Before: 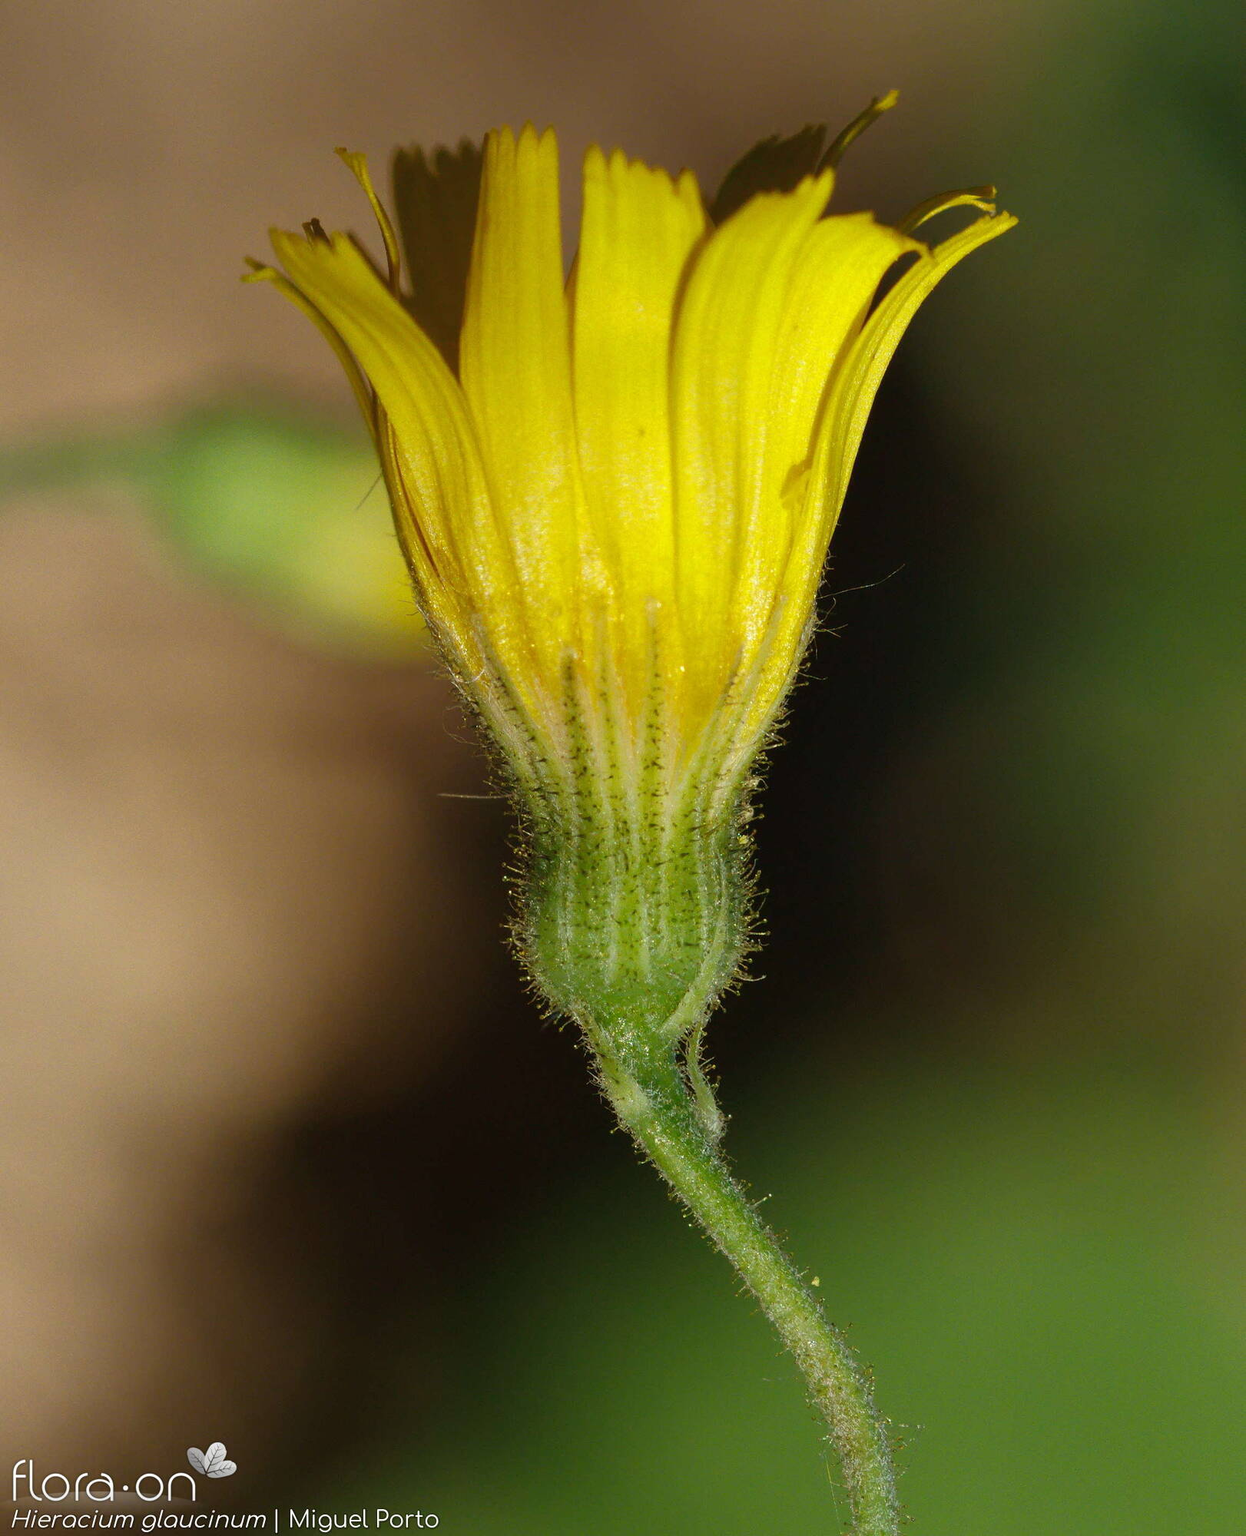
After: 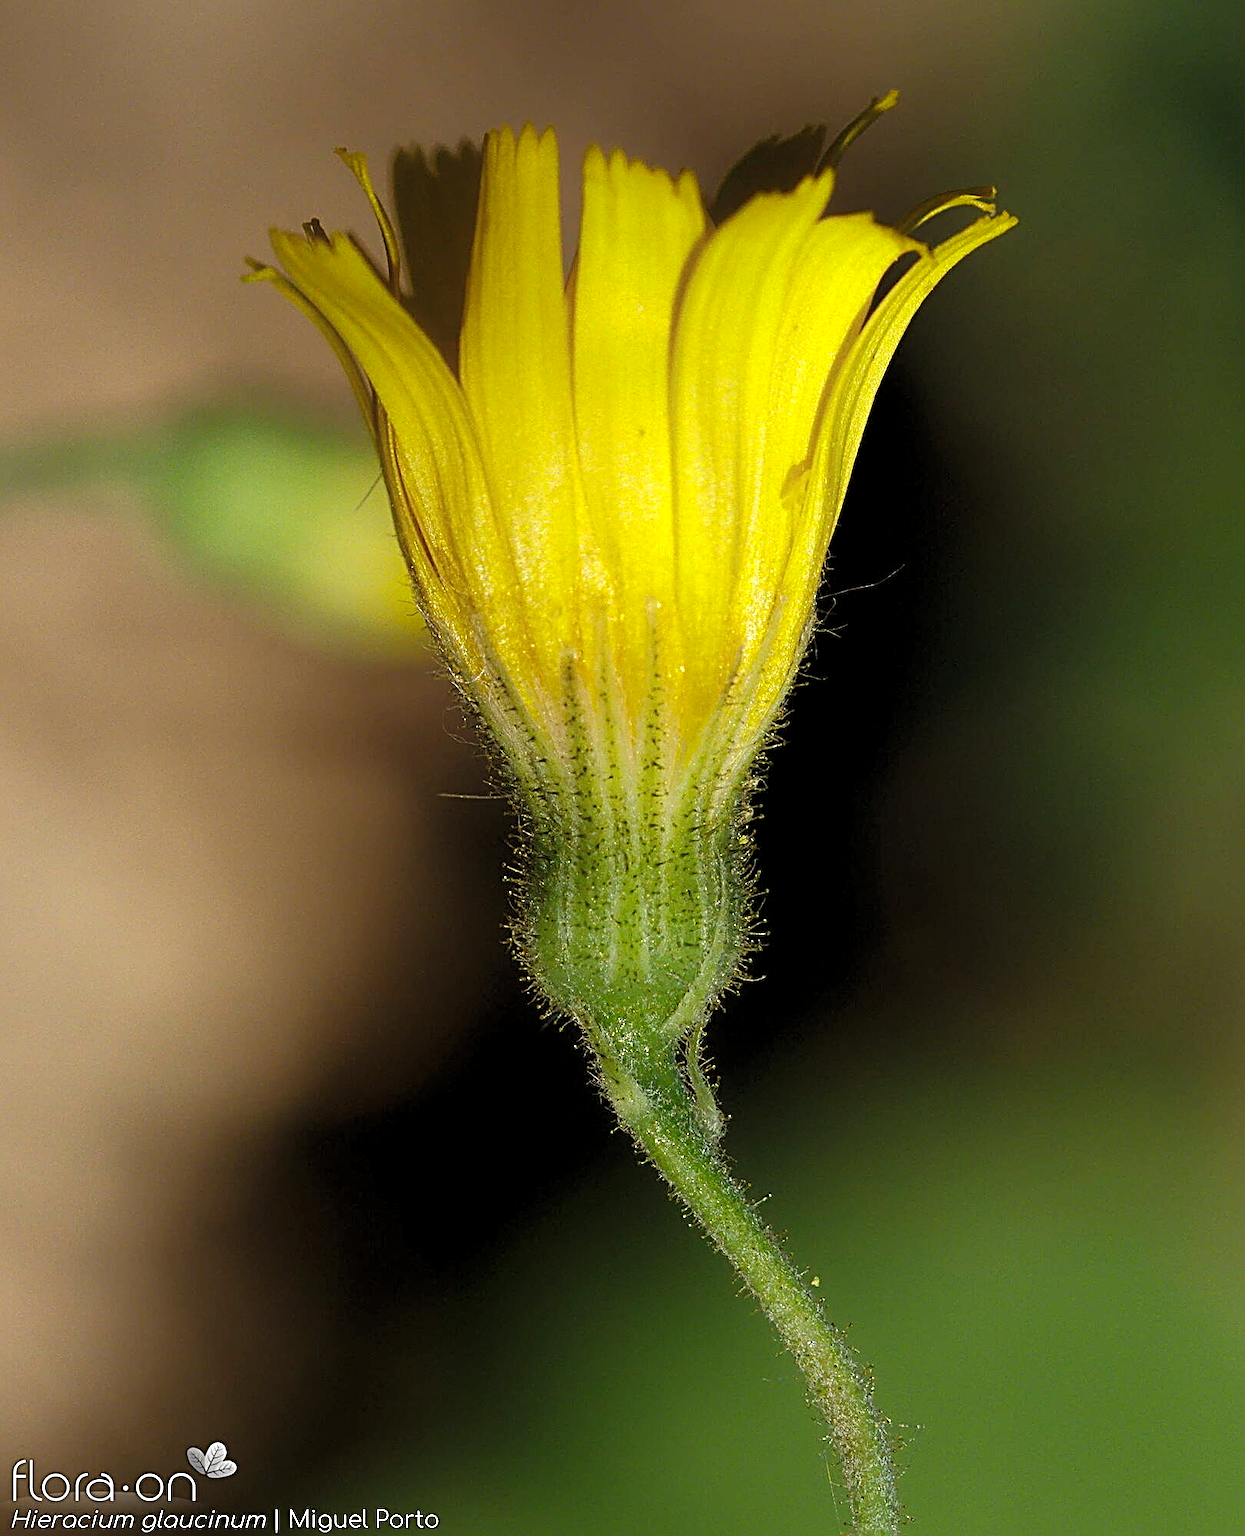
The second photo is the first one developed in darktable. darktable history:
contrast equalizer: octaves 7, y [[0.5, 0.486, 0.447, 0.446, 0.489, 0.5], [0.5 ×6], [0.5 ×6], [0 ×6], [0 ×6]]
levels: white 99.93%, levels [0.062, 0.494, 0.925]
sharpen: radius 2.992, amount 0.772
